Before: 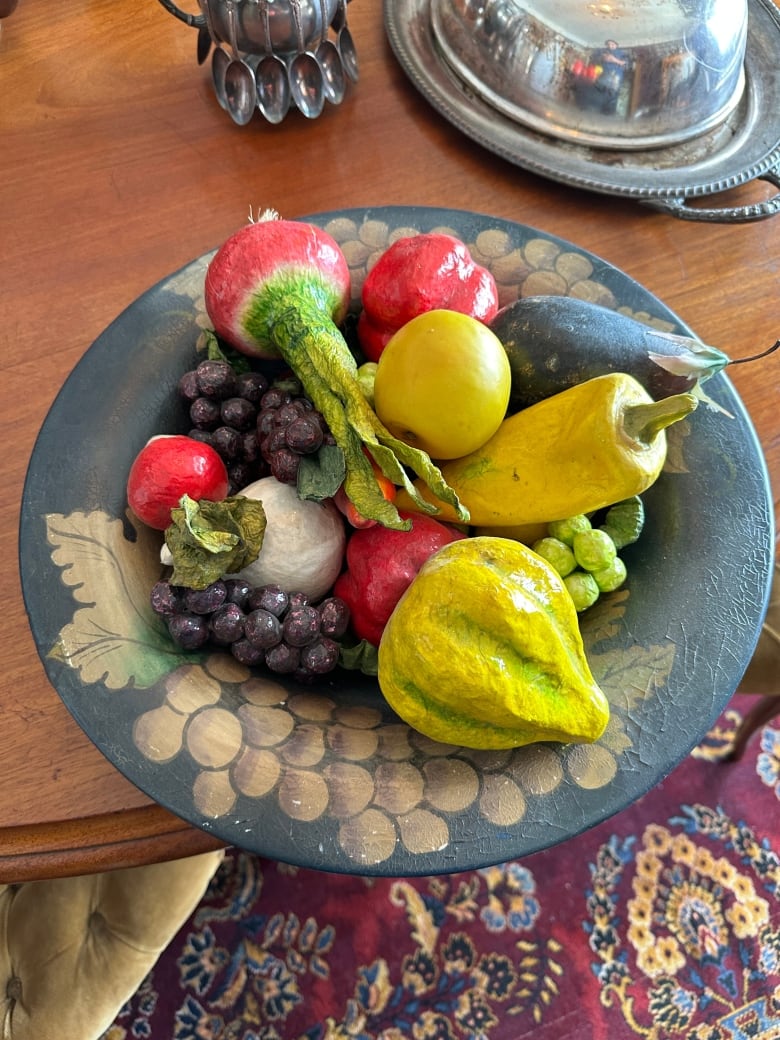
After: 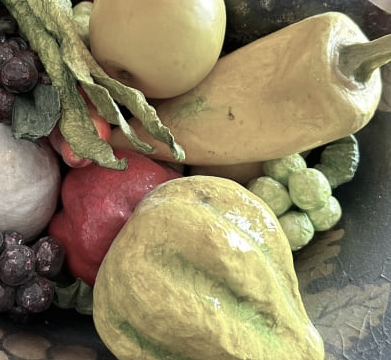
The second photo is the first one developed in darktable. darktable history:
white balance: emerald 1
crop: left 36.607%, top 34.735%, right 13.146%, bottom 30.611%
color balance rgb: linear chroma grading › global chroma -16.06%, perceptual saturation grading › global saturation -32.85%, global vibrance -23.56%
